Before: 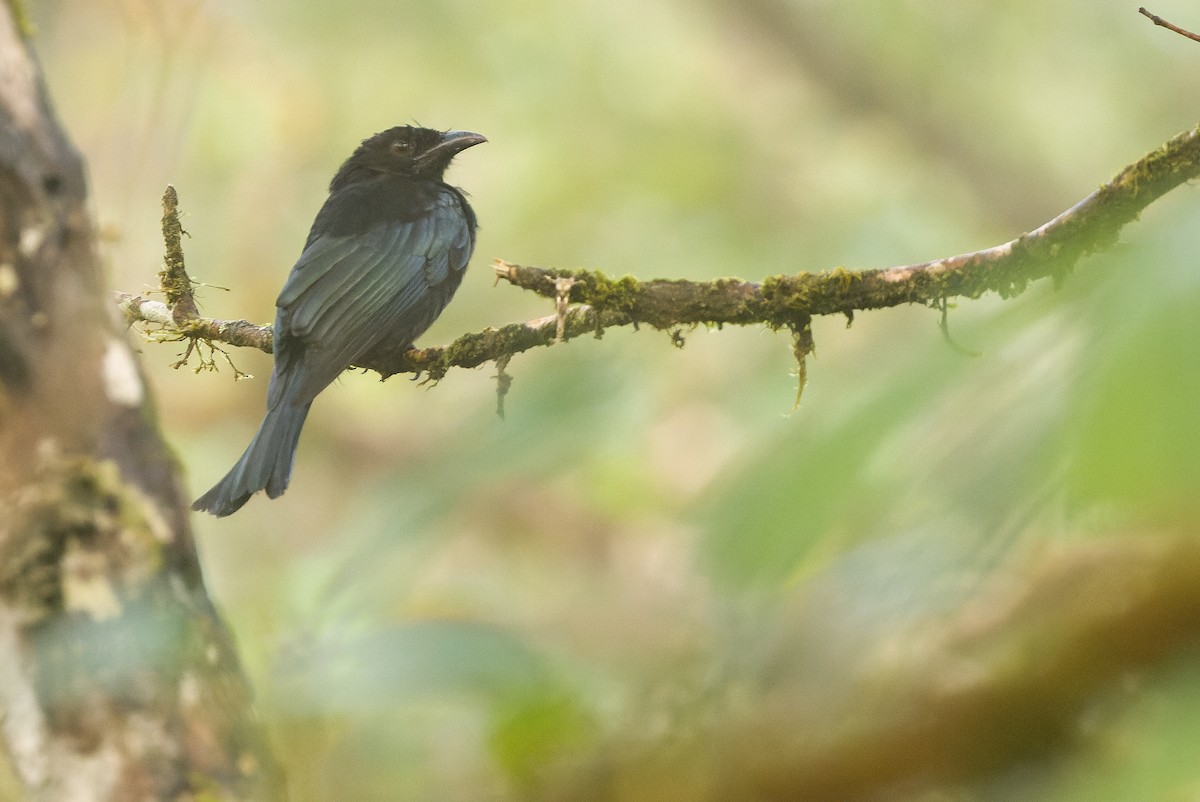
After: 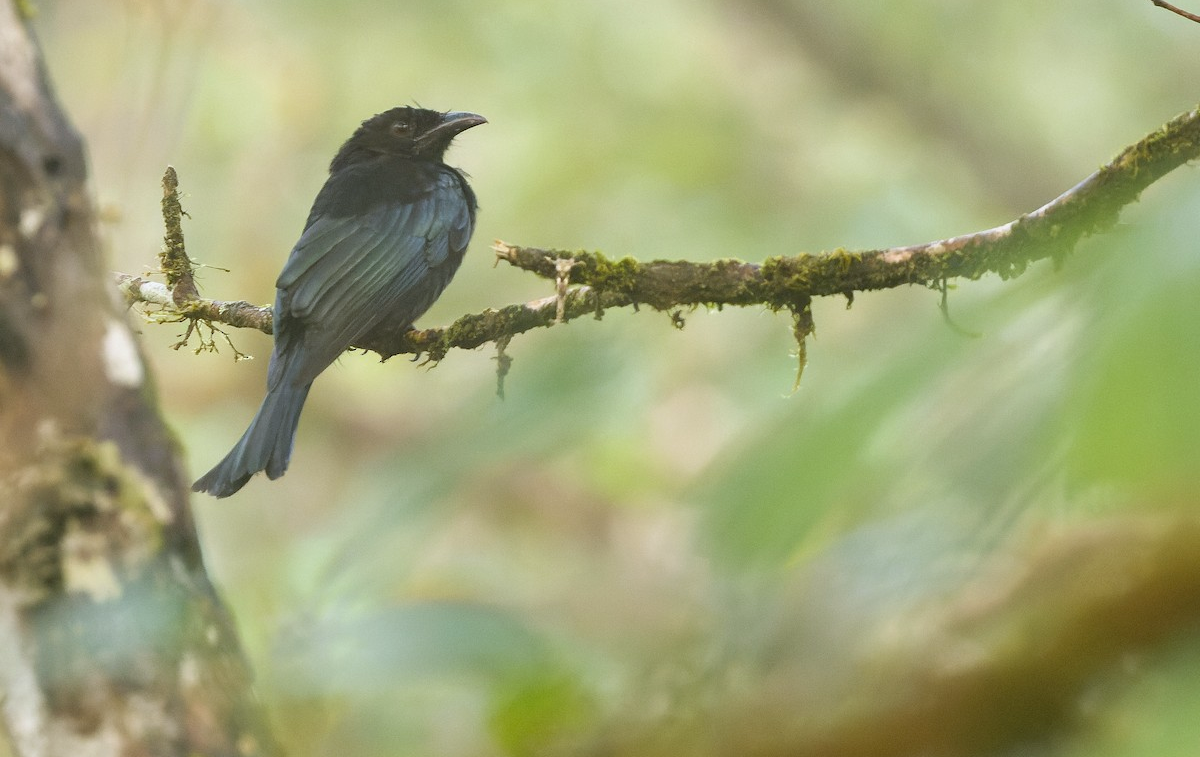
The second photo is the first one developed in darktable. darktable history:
white balance: red 0.967, blue 1.049
shadows and highlights: radius 125.46, shadows 30.51, highlights -30.51, low approximation 0.01, soften with gaussian
crop and rotate: top 2.479%, bottom 3.018%
